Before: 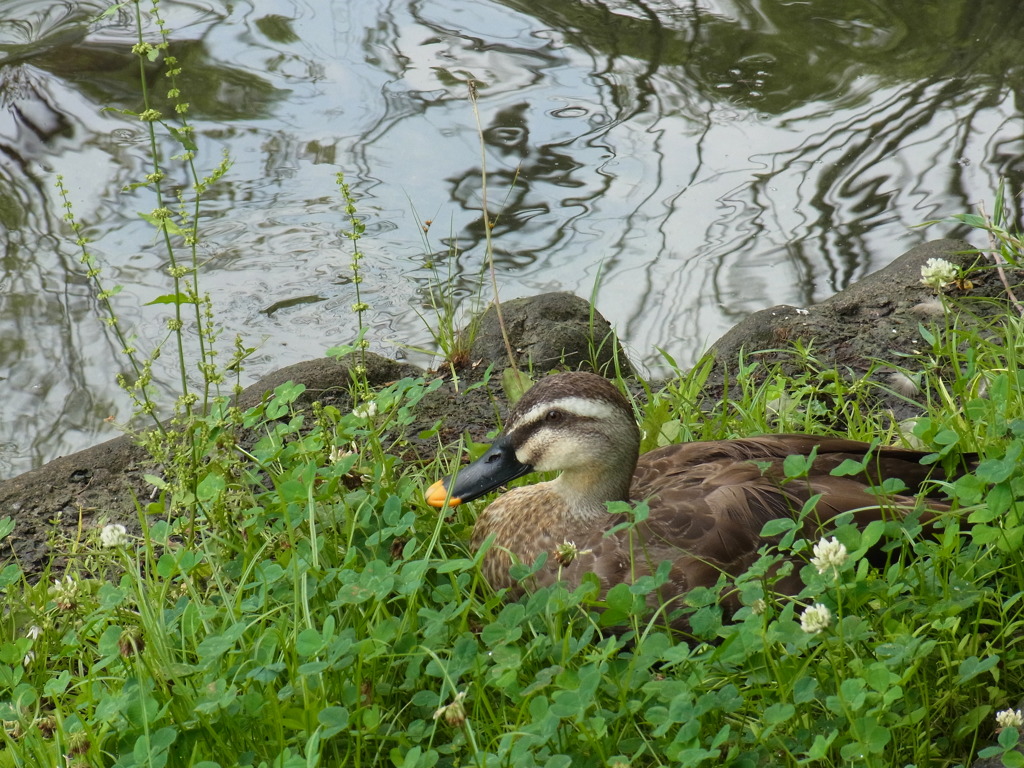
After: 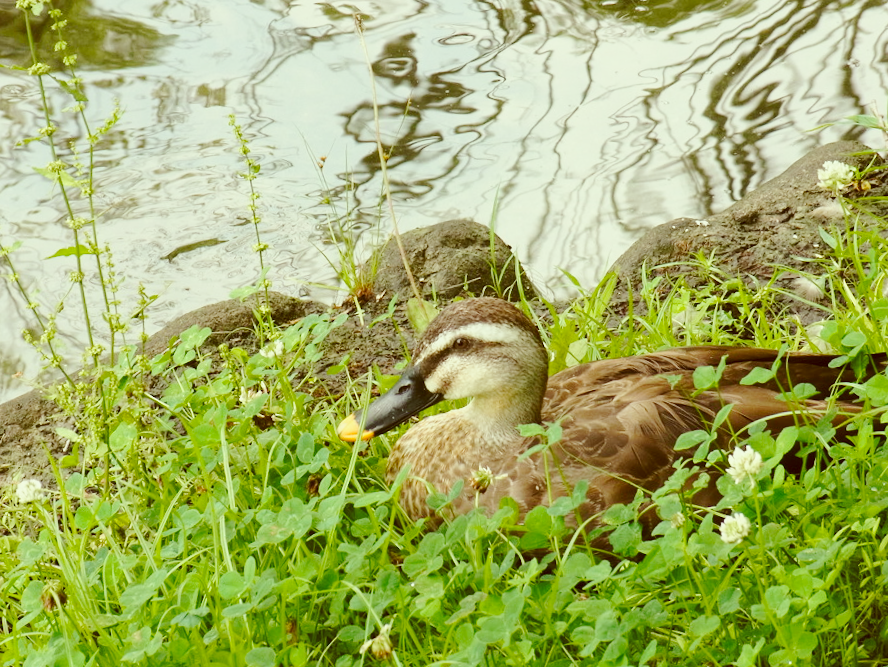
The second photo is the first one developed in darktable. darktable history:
base curve: curves: ch0 [(0, 0) (0.025, 0.046) (0.112, 0.277) (0.467, 0.74) (0.814, 0.929) (1, 0.942)], exposure shift 0.01, preserve colors none
exposure: compensate exposure bias true, compensate highlight preservation false
color correction: highlights a* -6.21, highlights b* 9.2, shadows a* 10.03, shadows b* 23.55
crop and rotate: angle 3.71°, left 5.934%, top 5.699%
